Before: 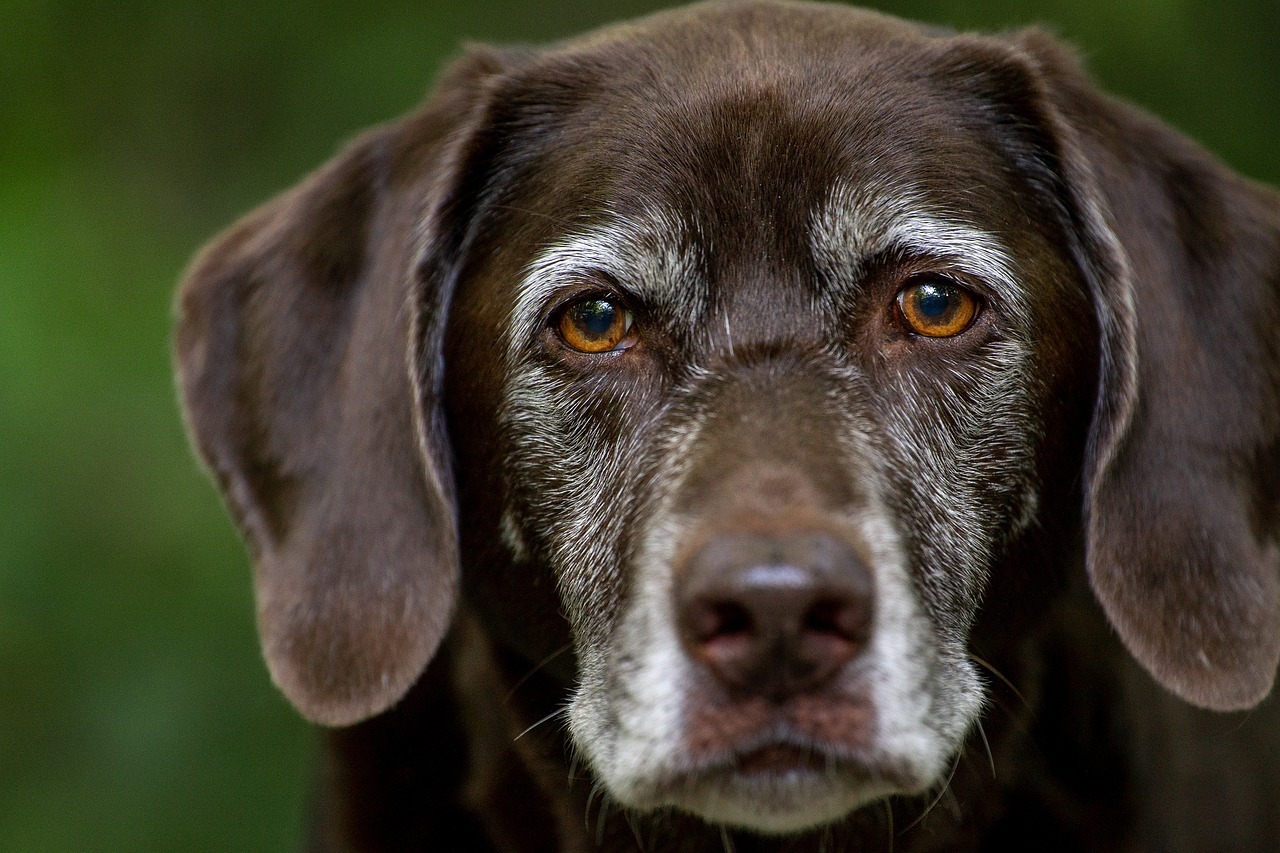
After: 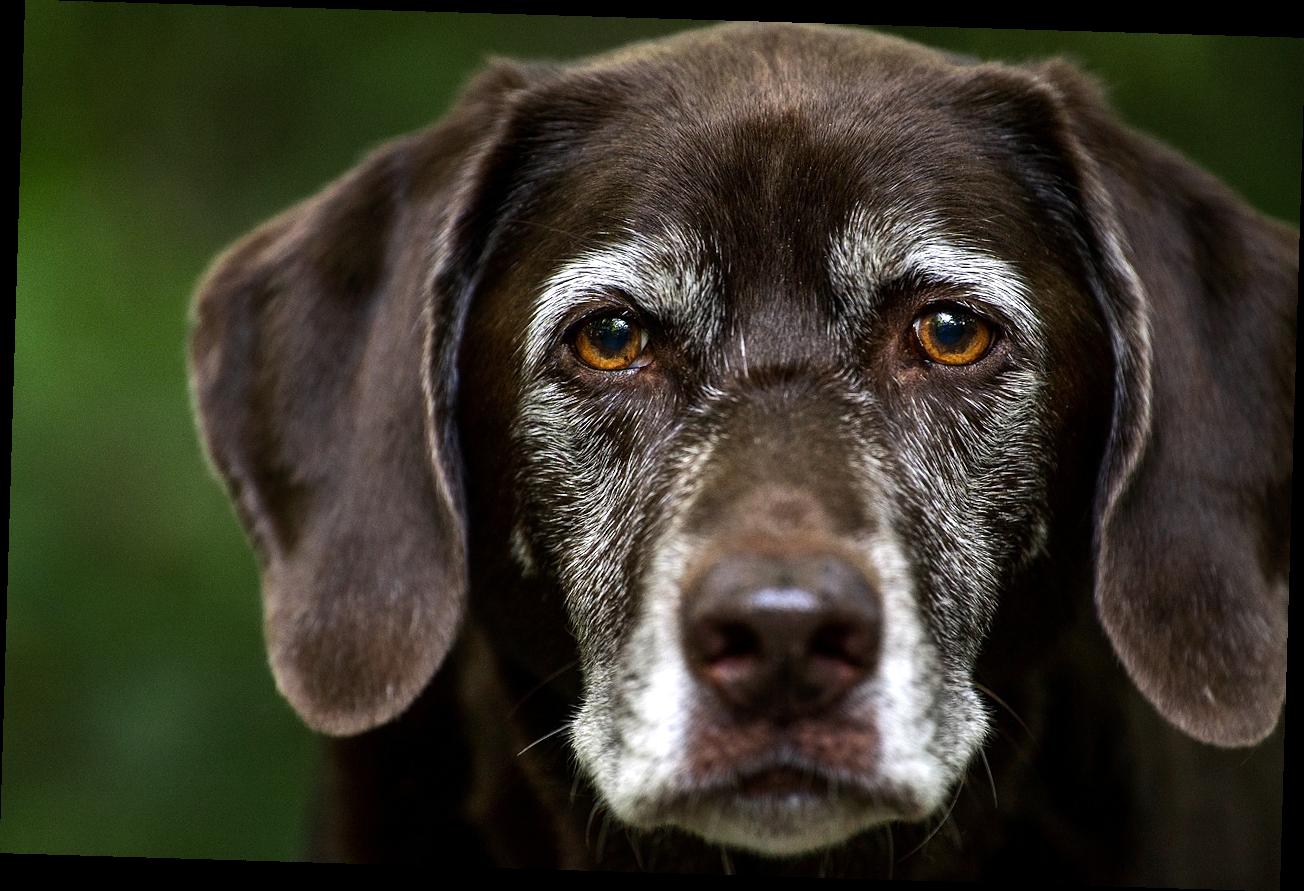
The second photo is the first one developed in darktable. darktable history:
rotate and perspective: rotation 1.72°, automatic cropping off
tone equalizer: -8 EV -0.75 EV, -7 EV -0.7 EV, -6 EV -0.6 EV, -5 EV -0.4 EV, -3 EV 0.4 EV, -2 EV 0.6 EV, -1 EV 0.7 EV, +0 EV 0.75 EV, edges refinement/feathering 500, mask exposure compensation -1.57 EV, preserve details no
